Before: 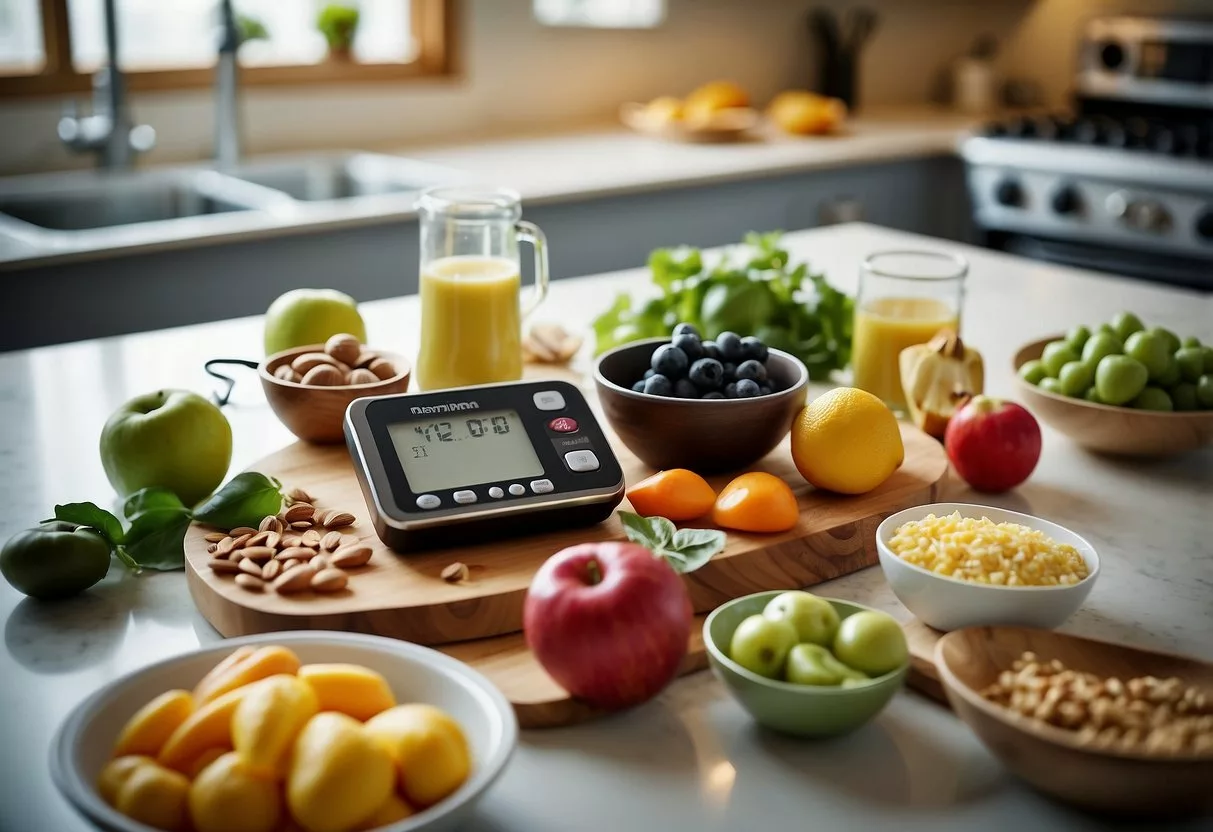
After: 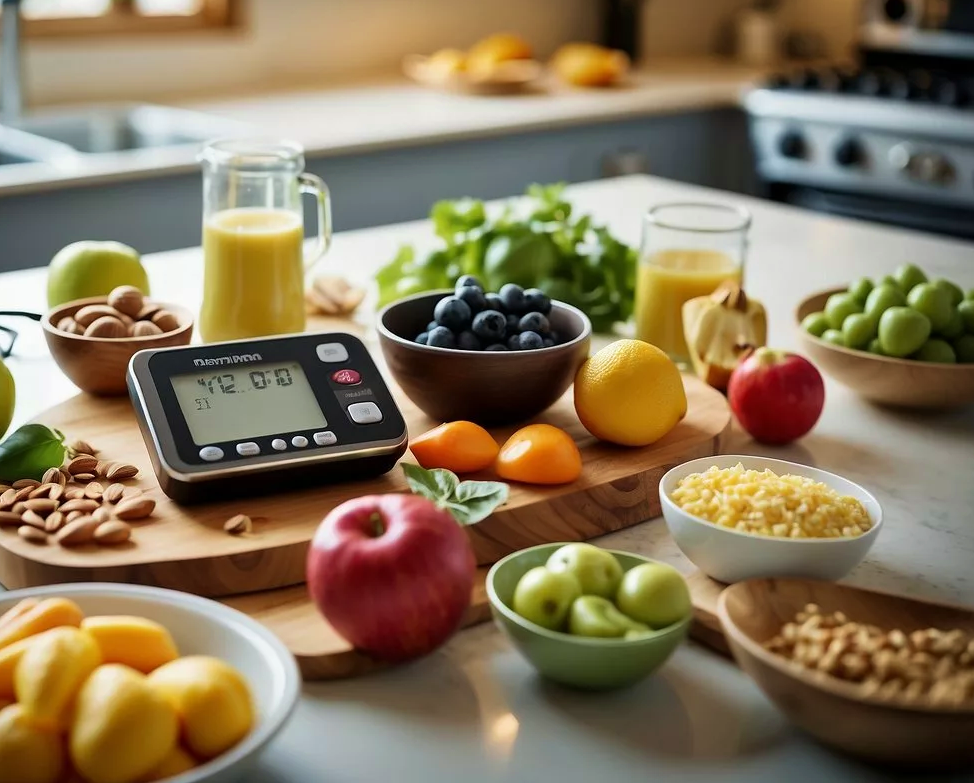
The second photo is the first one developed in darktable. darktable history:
crop and rotate: left 17.959%, top 5.771%, right 1.742%
velvia: on, module defaults
